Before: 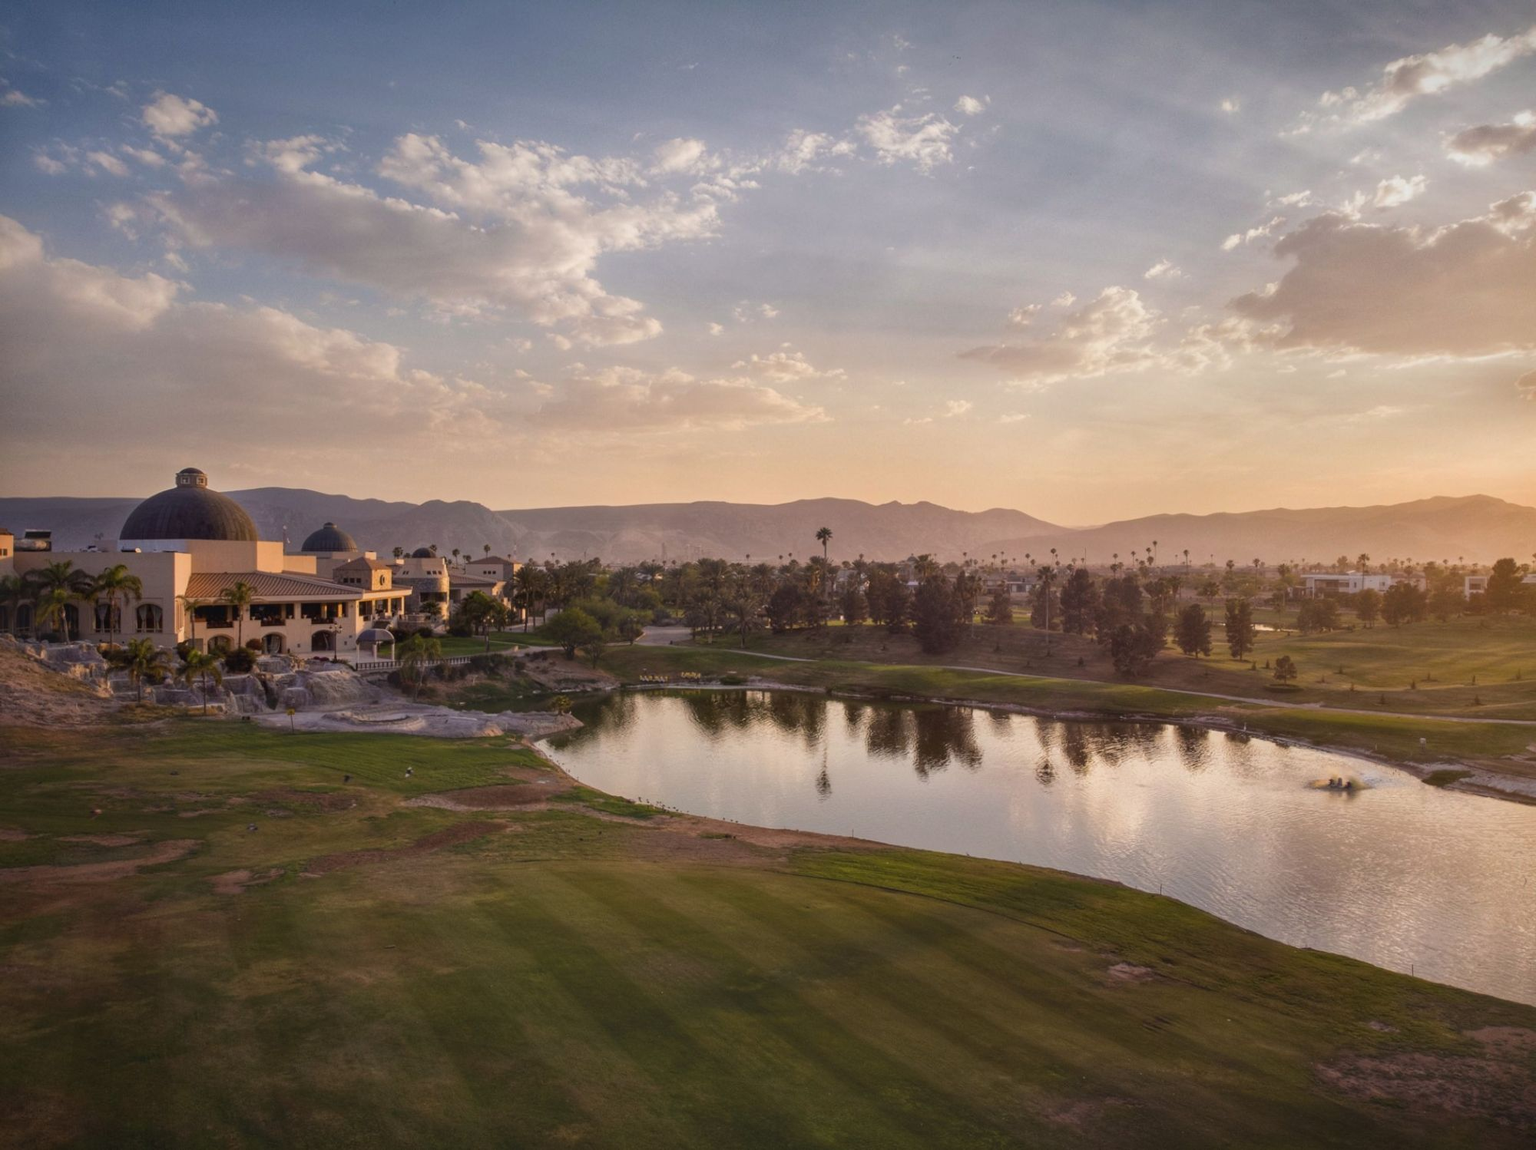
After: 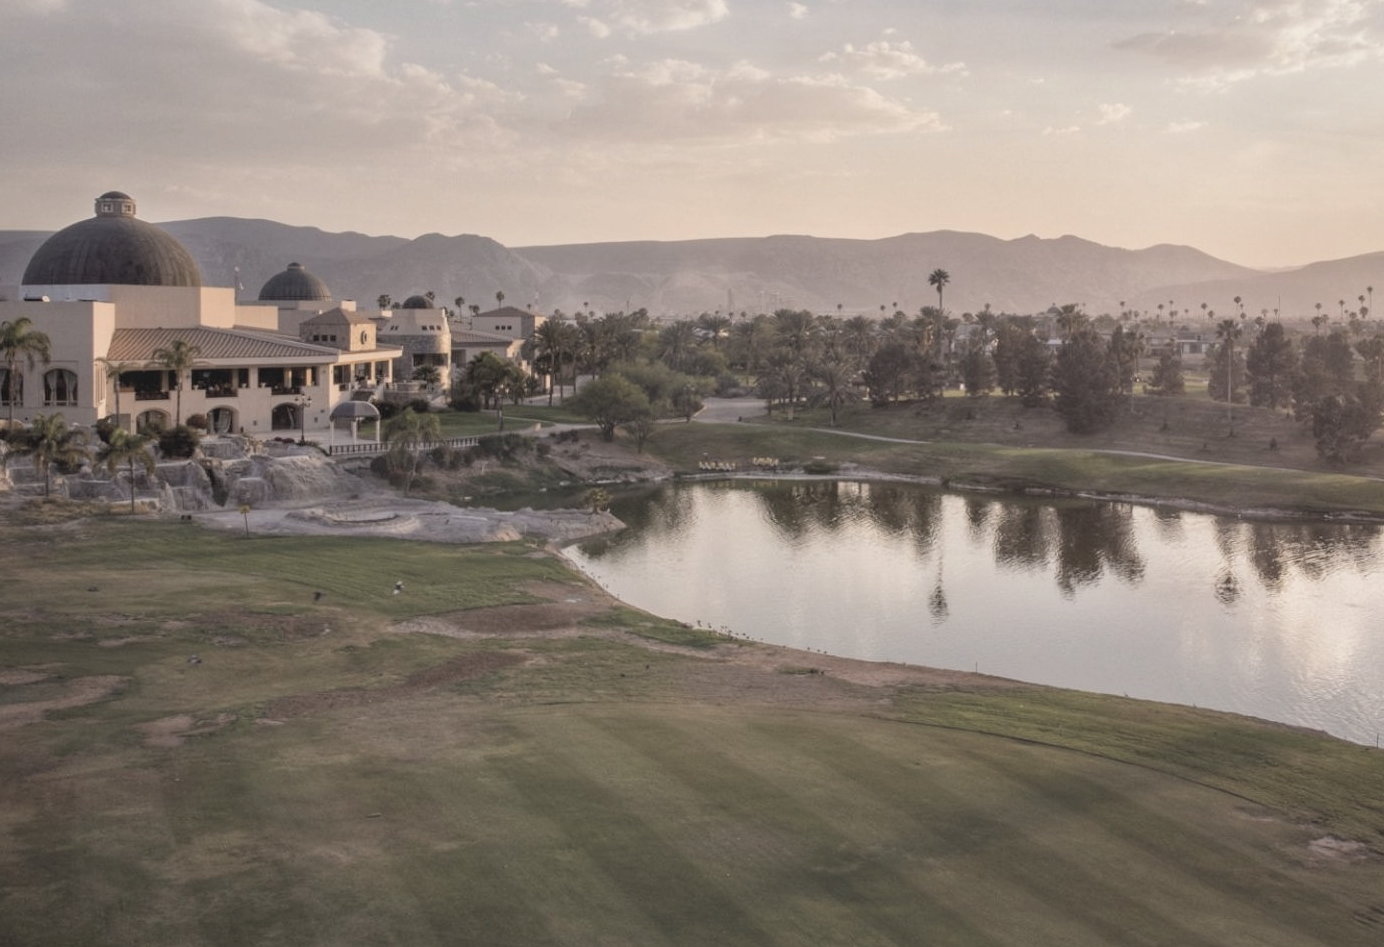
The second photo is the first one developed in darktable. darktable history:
crop: left 6.712%, top 27.931%, right 24.073%, bottom 8.802%
contrast brightness saturation: brightness 0.188, saturation -0.515
